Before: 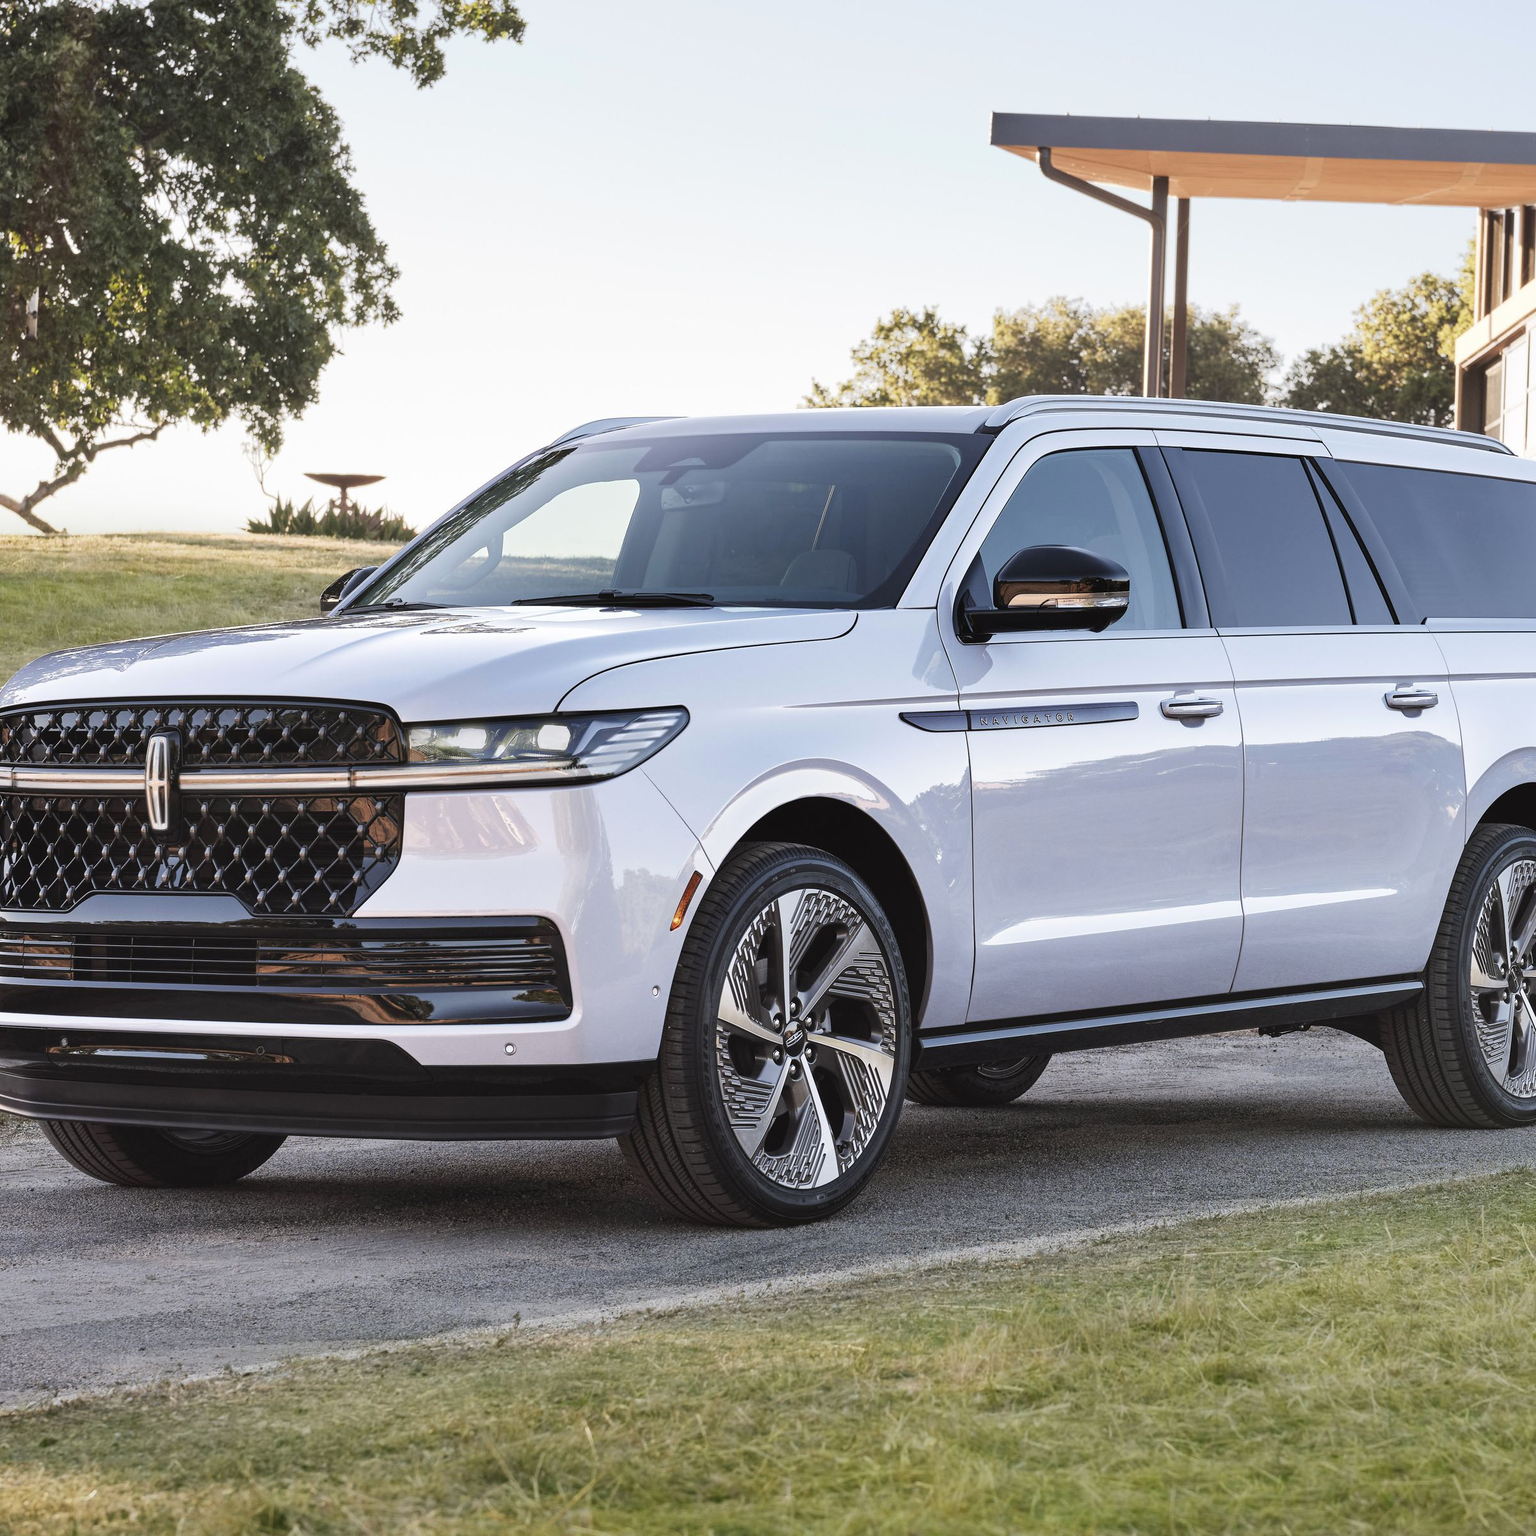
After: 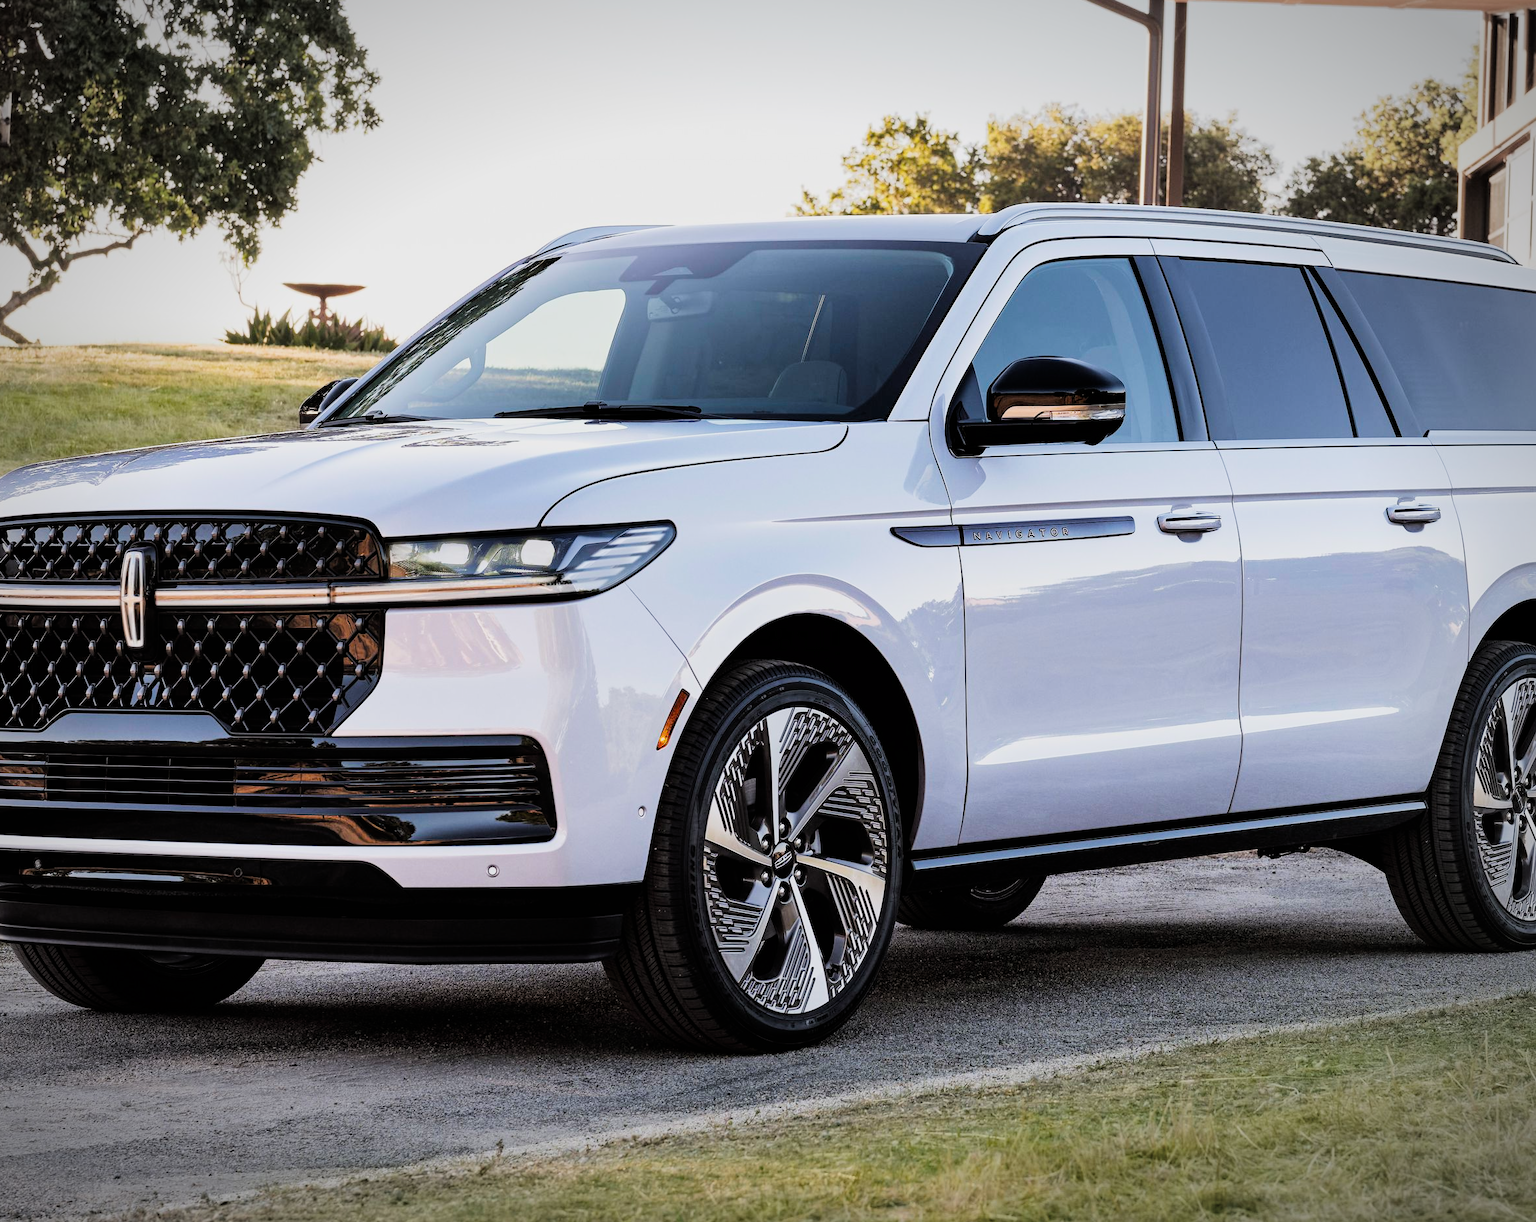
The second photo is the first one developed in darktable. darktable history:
crop and rotate: left 1.814%, top 12.818%, right 0.25%, bottom 9.225%
vignetting: automatic ratio true
color balance rgb: perceptual saturation grading › global saturation 20%, global vibrance 20%
filmic rgb: black relative exposure -5 EV, white relative exposure 3.5 EV, hardness 3.19, contrast 1.3, highlights saturation mix -50%
